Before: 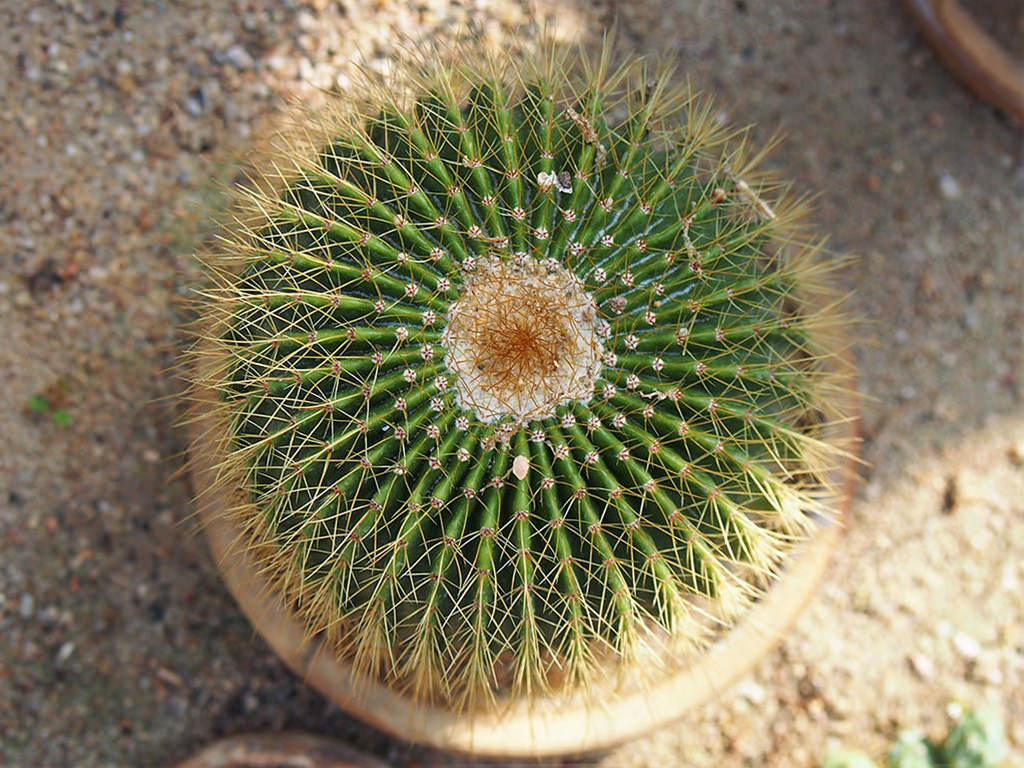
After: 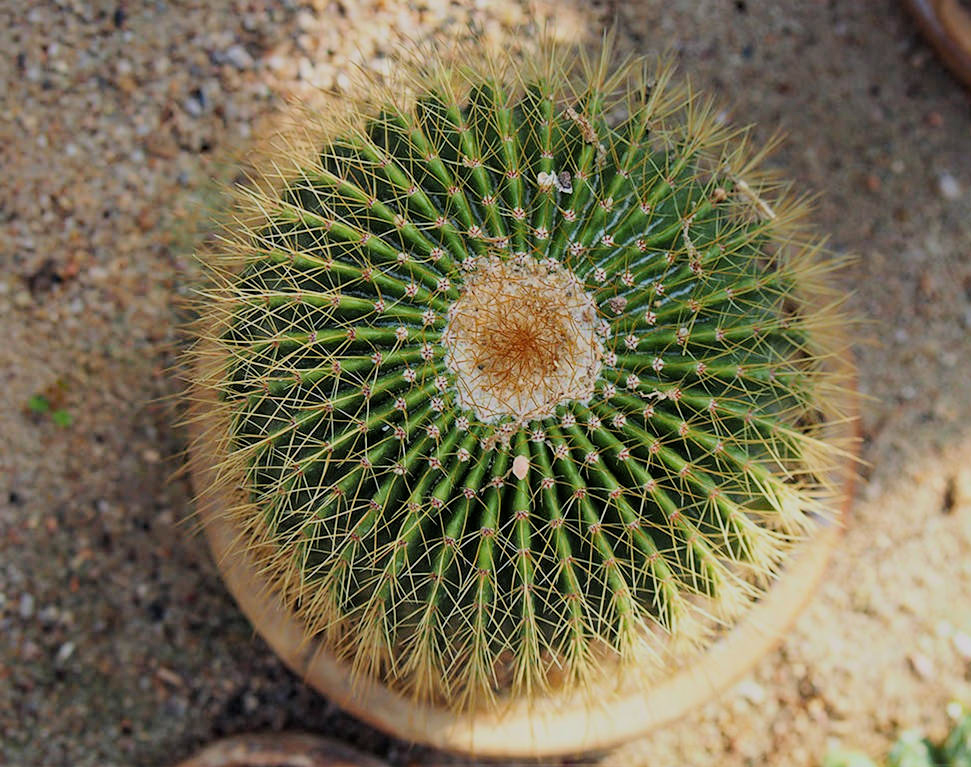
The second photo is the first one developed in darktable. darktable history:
crop and rotate: right 5.167%
haze removal: compatibility mode true, adaptive false
filmic rgb: black relative exposure -7.65 EV, white relative exposure 4.56 EV, hardness 3.61, color science v6 (2022)
